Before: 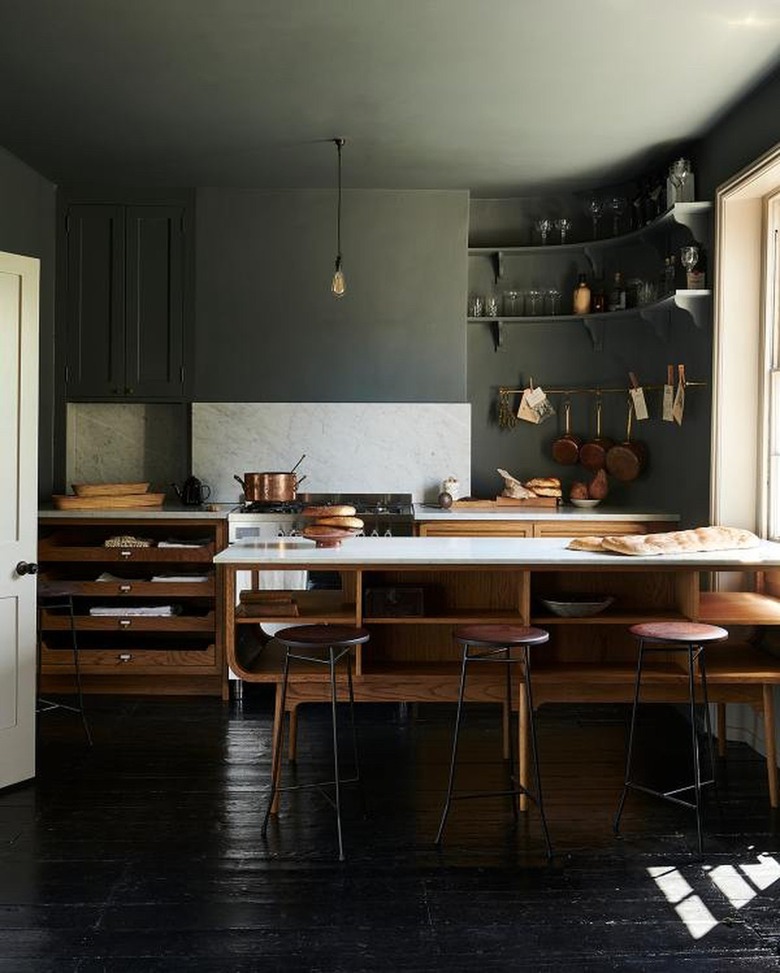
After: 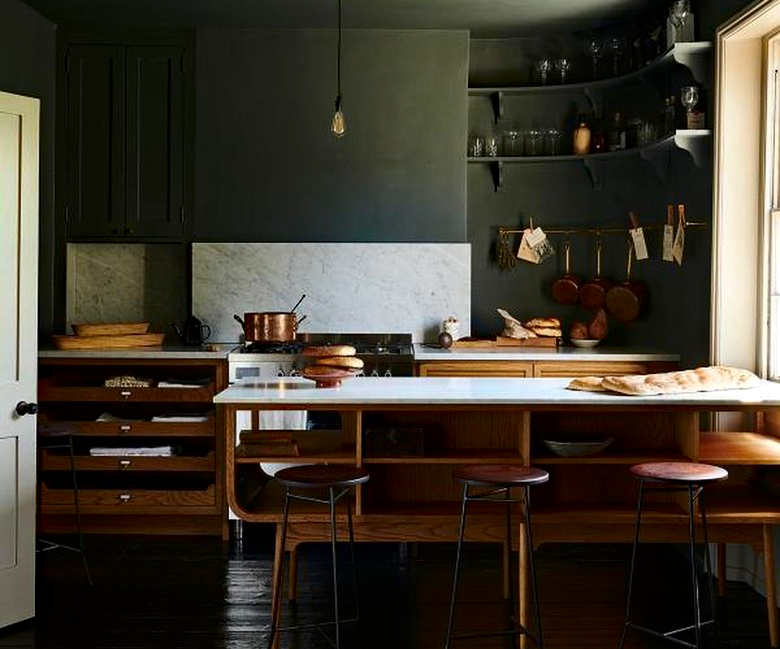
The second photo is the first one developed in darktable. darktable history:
contrast brightness saturation: contrast 0.132, brightness -0.064, saturation 0.156
haze removal: strength 0.302, distance 0.254, compatibility mode true, adaptive false
crop: top 16.506%, bottom 16.76%
